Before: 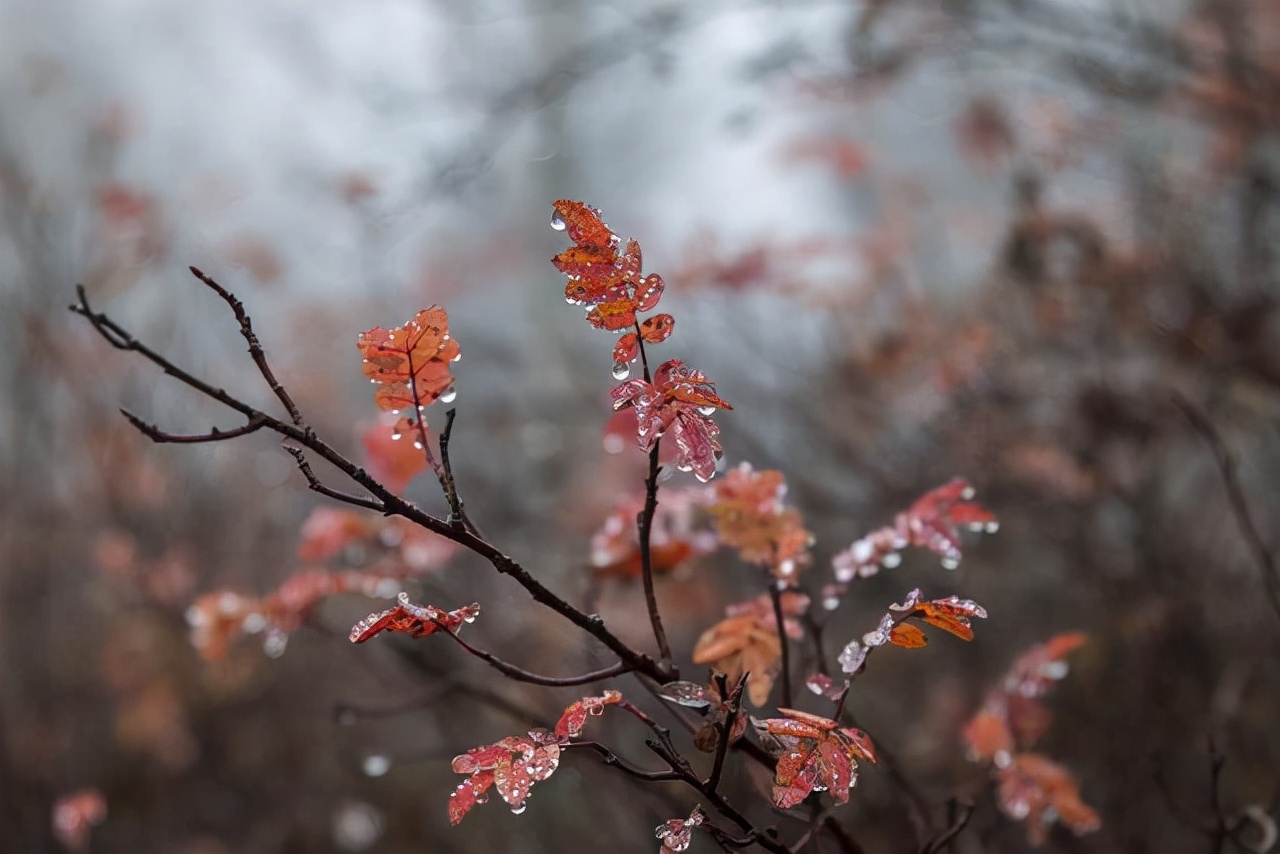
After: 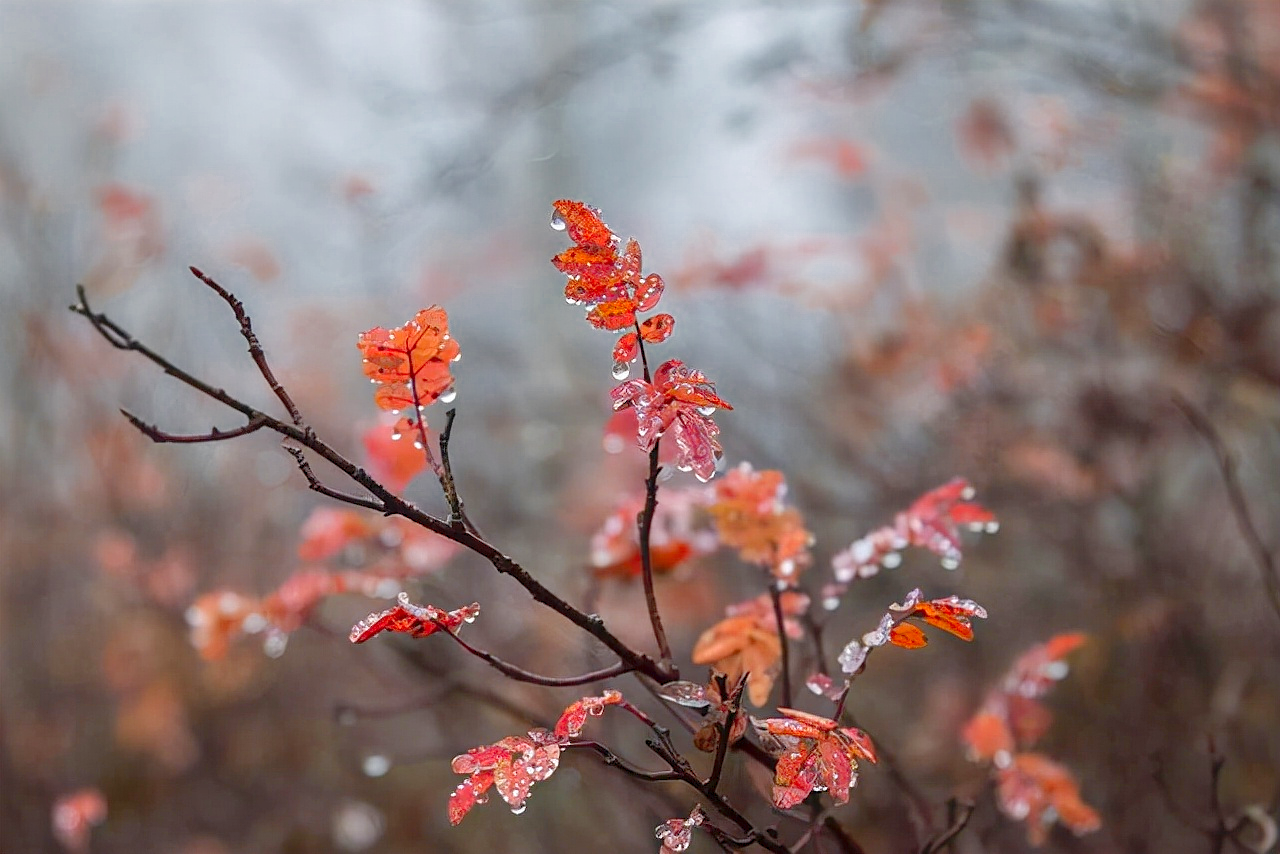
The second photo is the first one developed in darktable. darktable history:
levels: levels [0, 0.43, 0.984]
sharpen: radius 1.221, amount 0.297, threshold 0.173
color zones: curves: ch0 [(0, 0.499) (0.143, 0.5) (0.286, 0.5) (0.429, 0.476) (0.571, 0.284) (0.714, 0.243) (0.857, 0.449) (1, 0.499)]; ch1 [(0, 0.532) (0.143, 0.645) (0.286, 0.696) (0.429, 0.211) (0.571, 0.504) (0.714, 0.493) (0.857, 0.495) (1, 0.532)]; ch2 [(0, 0.5) (0.143, 0.5) (0.286, 0.427) (0.429, 0.324) (0.571, 0.5) (0.714, 0.5) (0.857, 0.5) (1, 0.5)]
contrast brightness saturation: saturation -0.069
